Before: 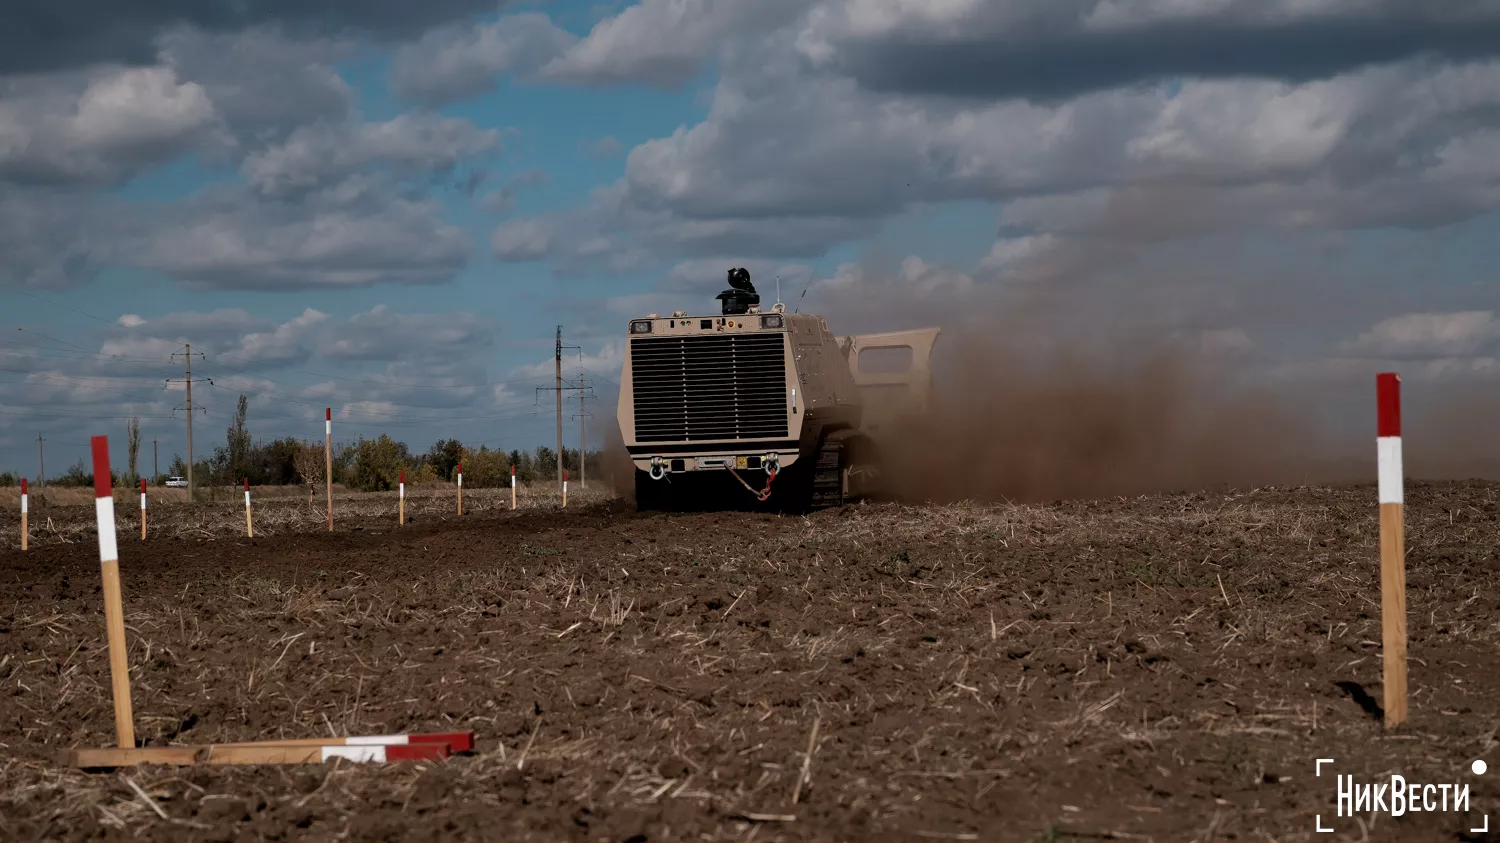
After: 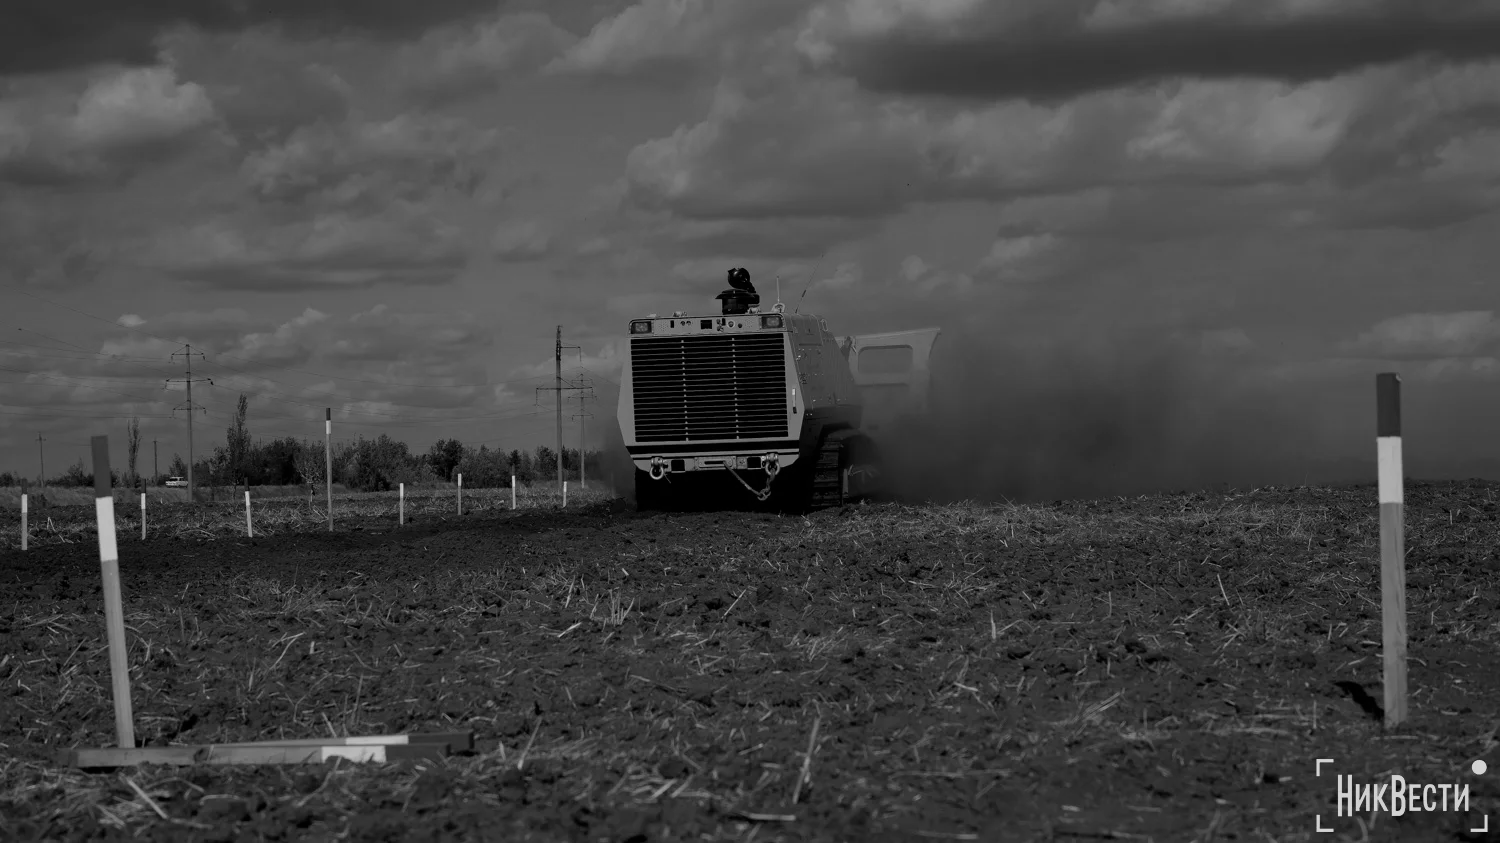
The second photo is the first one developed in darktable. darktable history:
exposure: exposure -0.582 EV, compensate highlight preservation false
monochrome: a -6.99, b 35.61, size 1.4
